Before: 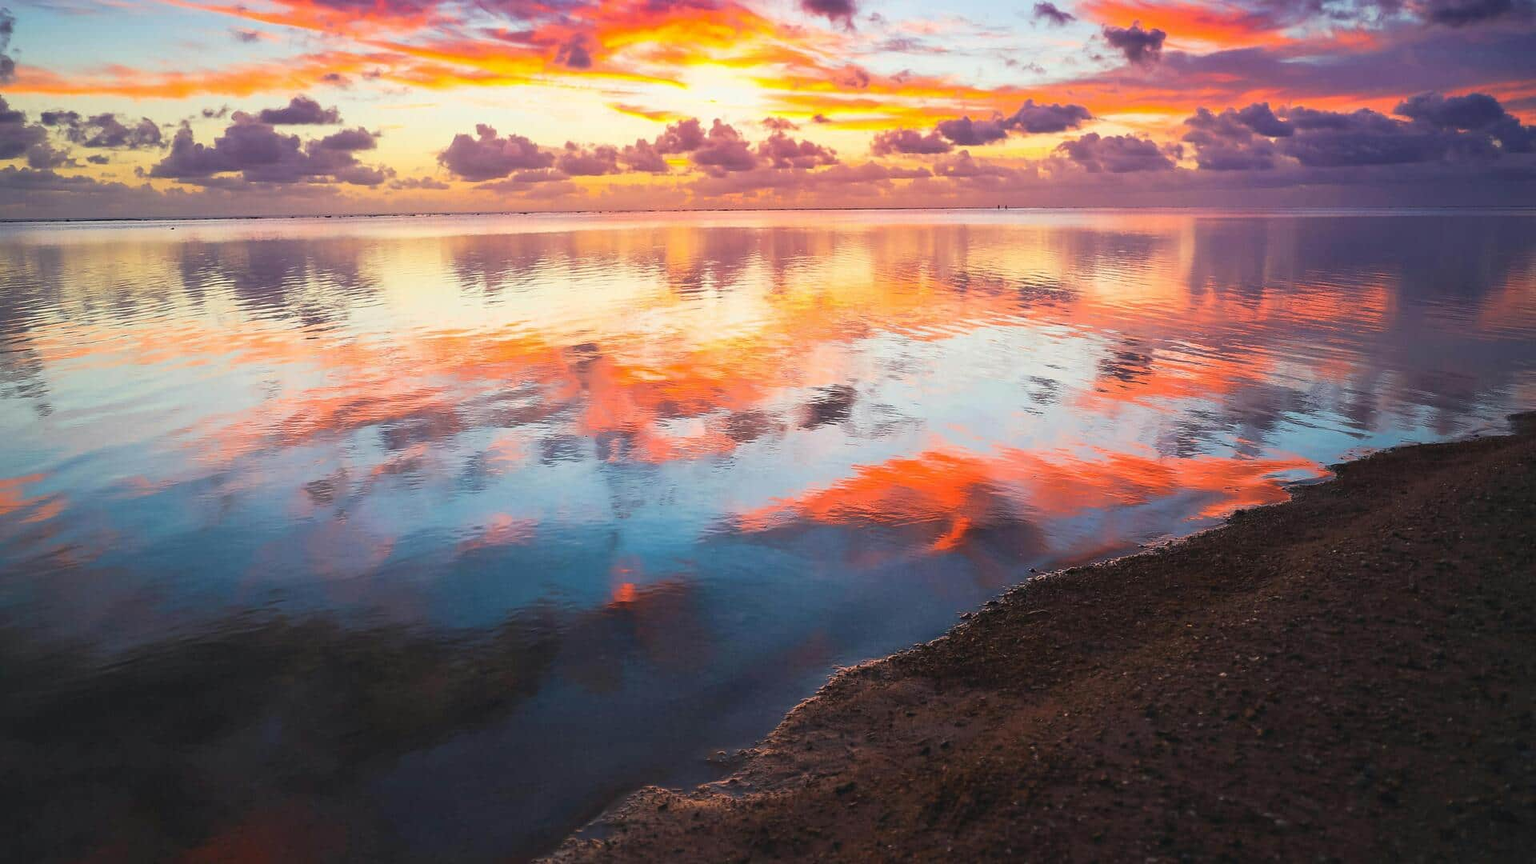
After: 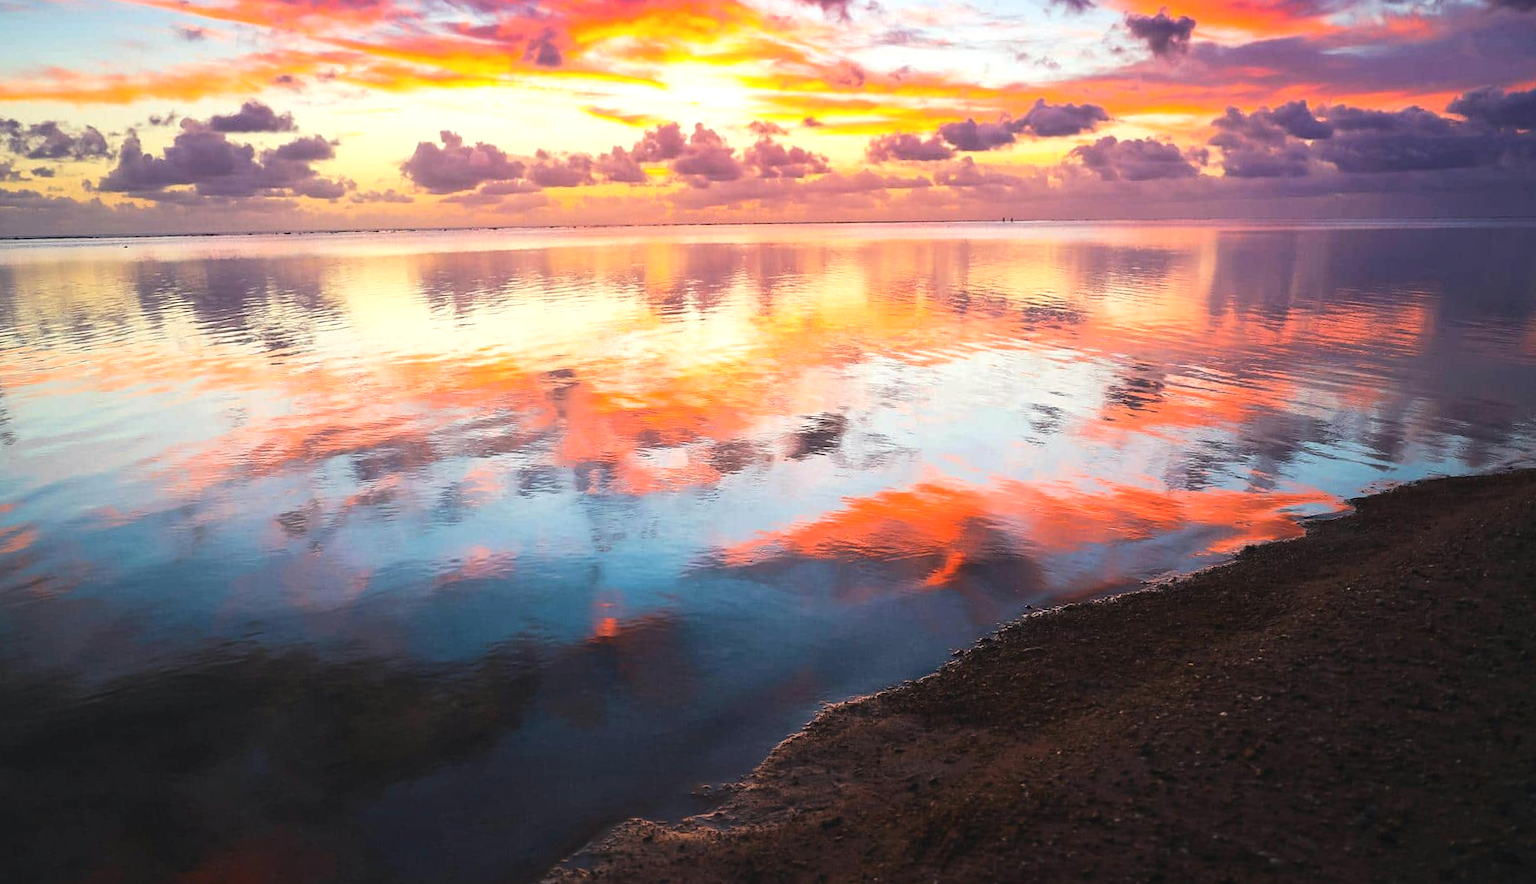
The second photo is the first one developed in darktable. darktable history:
contrast equalizer: octaves 7, y [[0.6 ×6], [0.55 ×6], [0 ×6], [0 ×6], [0 ×6]], mix -0.2
tone equalizer: -8 EV -0.417 EV, -7 EV -0.389 EV, -6 EV -0.333 EV, -5 EV -0.222 EV, -3 EV 0.222 EV, -2 EV 0.333 EV, -1 EV 0.389 EV, +0 EV 0.417 EV, edges refinement/feathering 500, mask exposure compensation -1.57 EV, preserve details no
rotate and perspective: rotation 0.074°, lens shift (vertical) 0.096, lens shift (horizontal) -0.041, crop left 0.043, crop right 0.952, crop top 0.024, crop bottom 0.979
